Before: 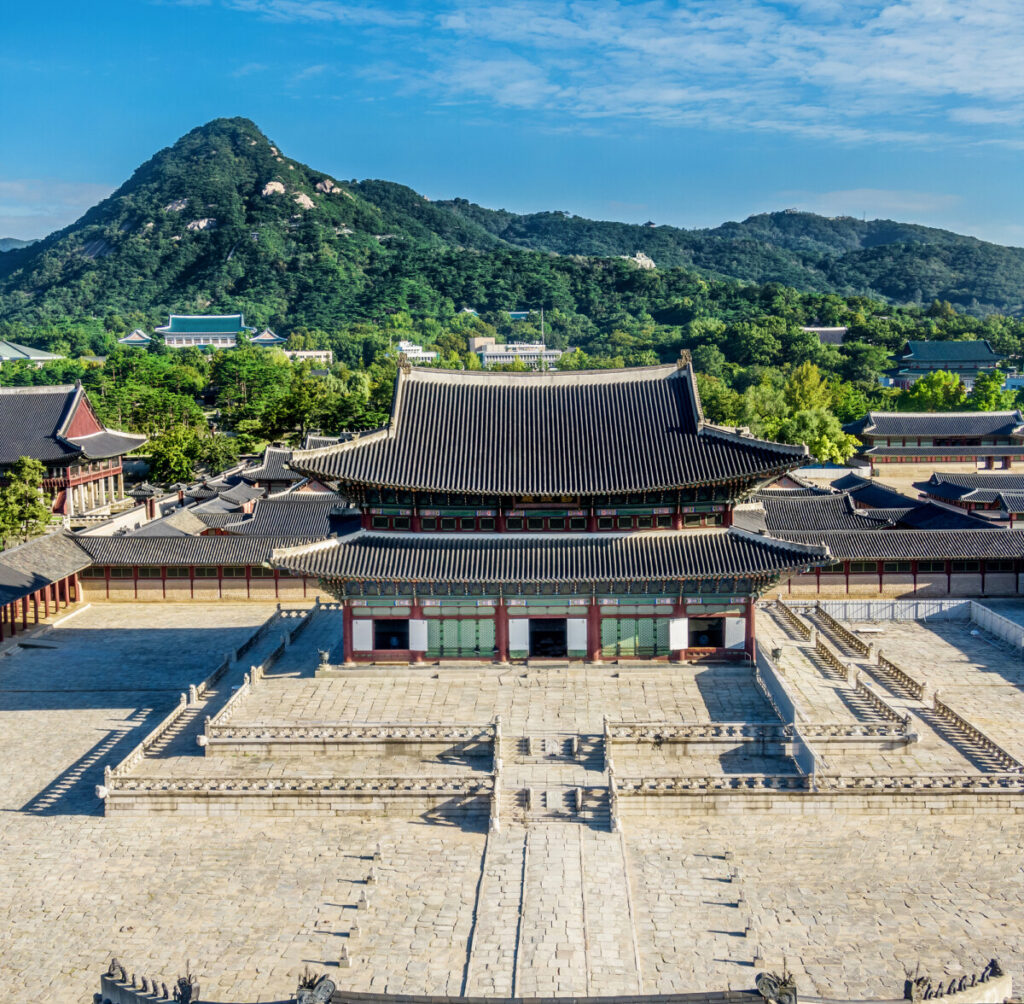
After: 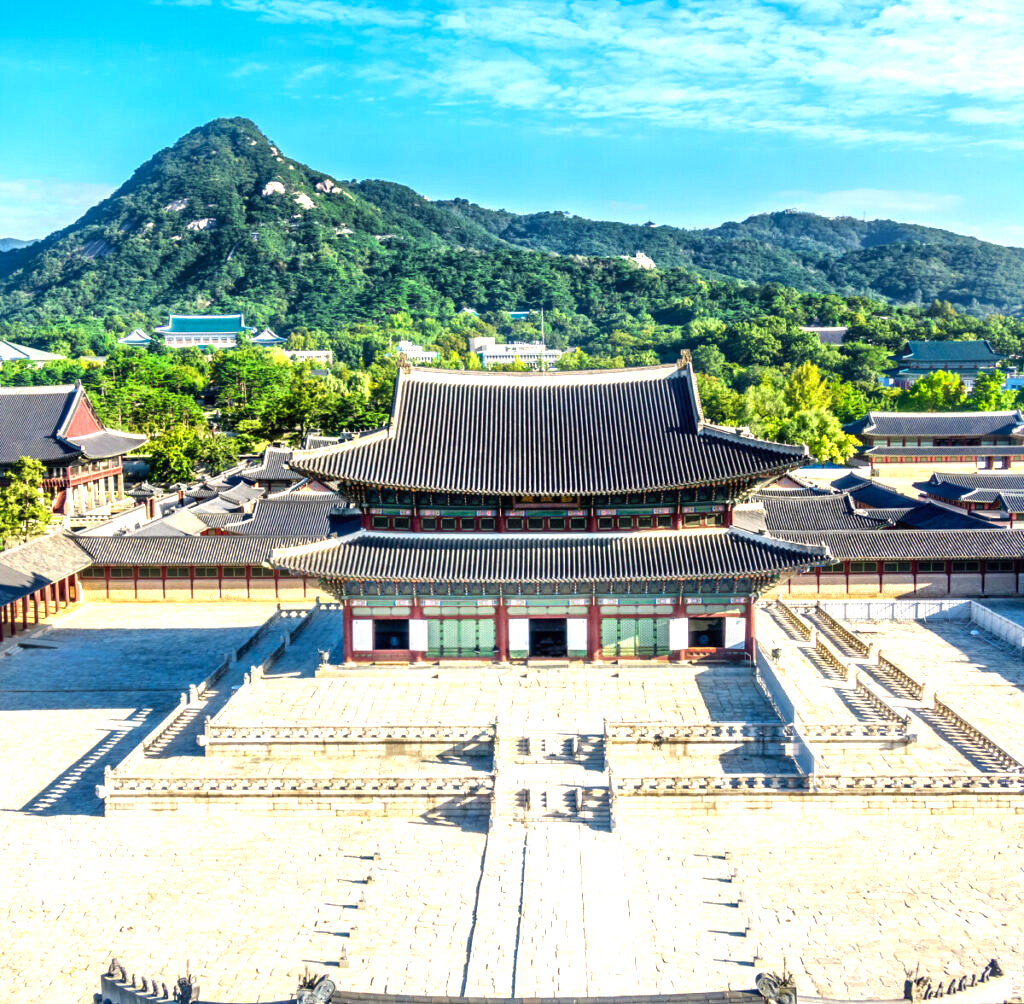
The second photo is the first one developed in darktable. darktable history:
exposure: black level correction 0, exposure 1.1 EV, compensate highlight preservation false
color correction: highlights a* 0.816, highlights b* 2.78, saturation 1.1
